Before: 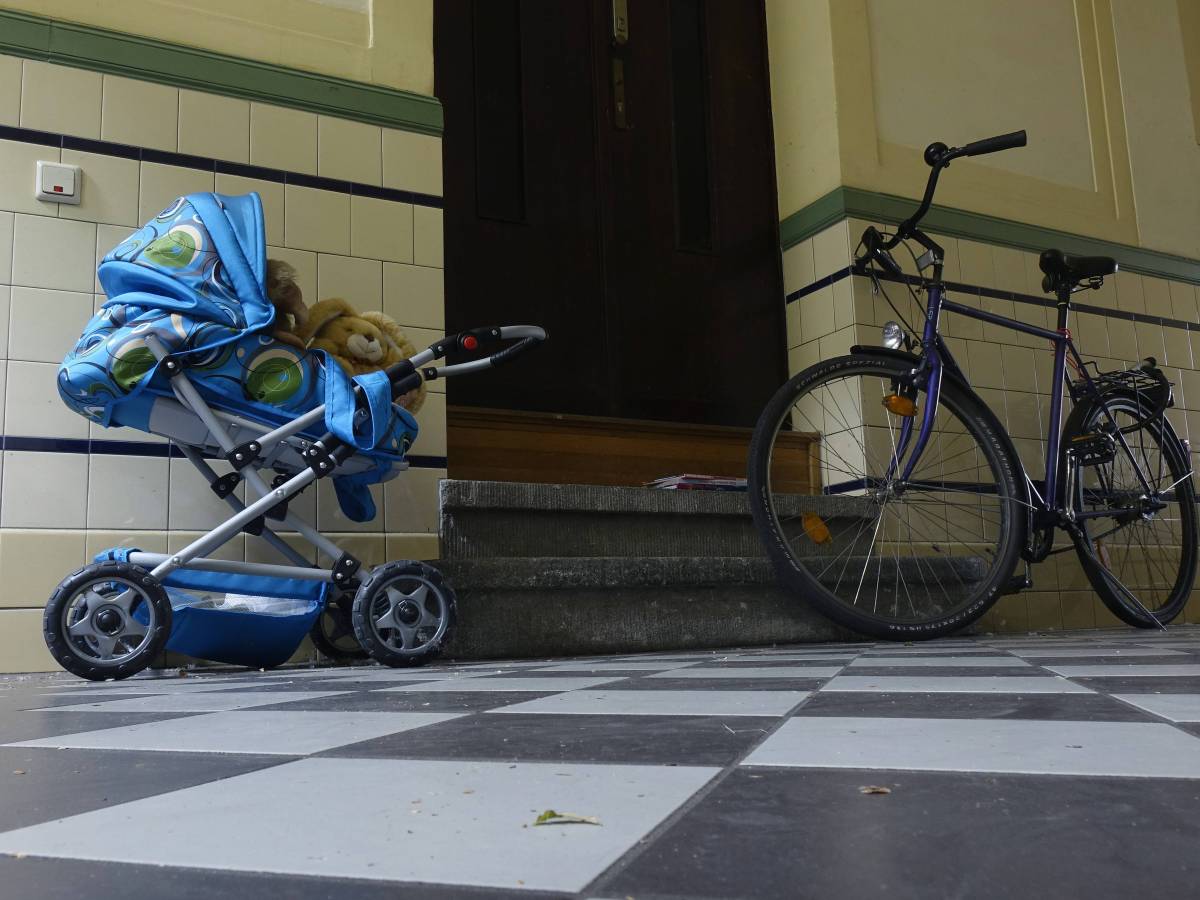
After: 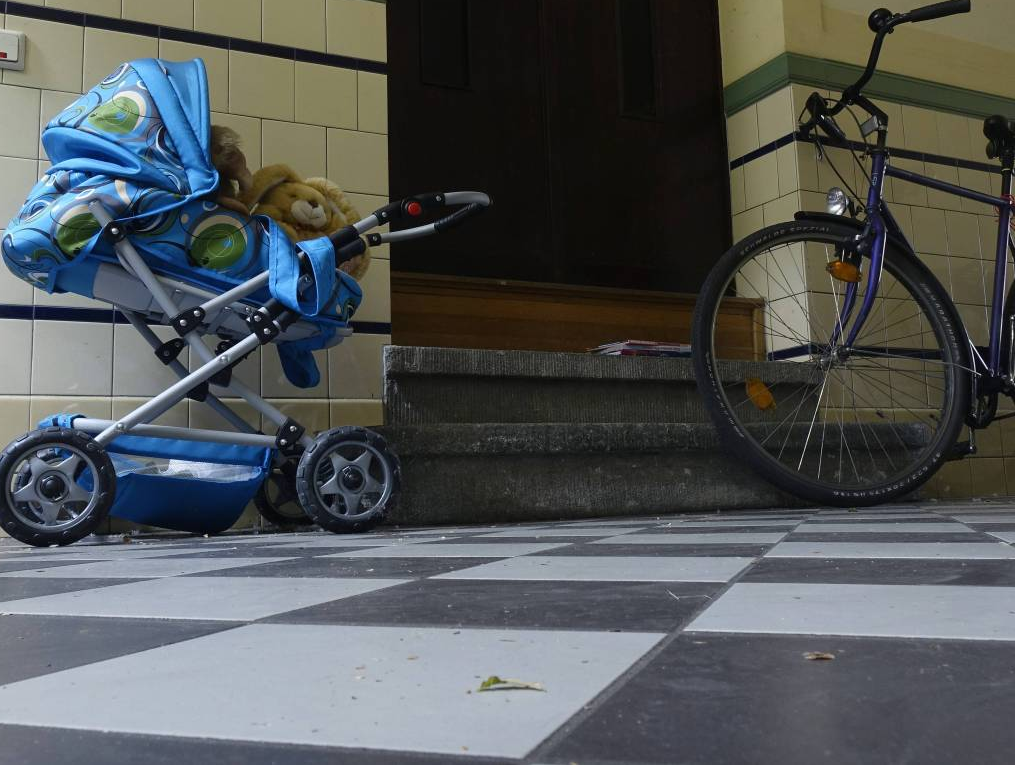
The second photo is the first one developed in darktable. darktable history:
crop and rotate: left 4.737%, top 14.924%, right 10.663%
